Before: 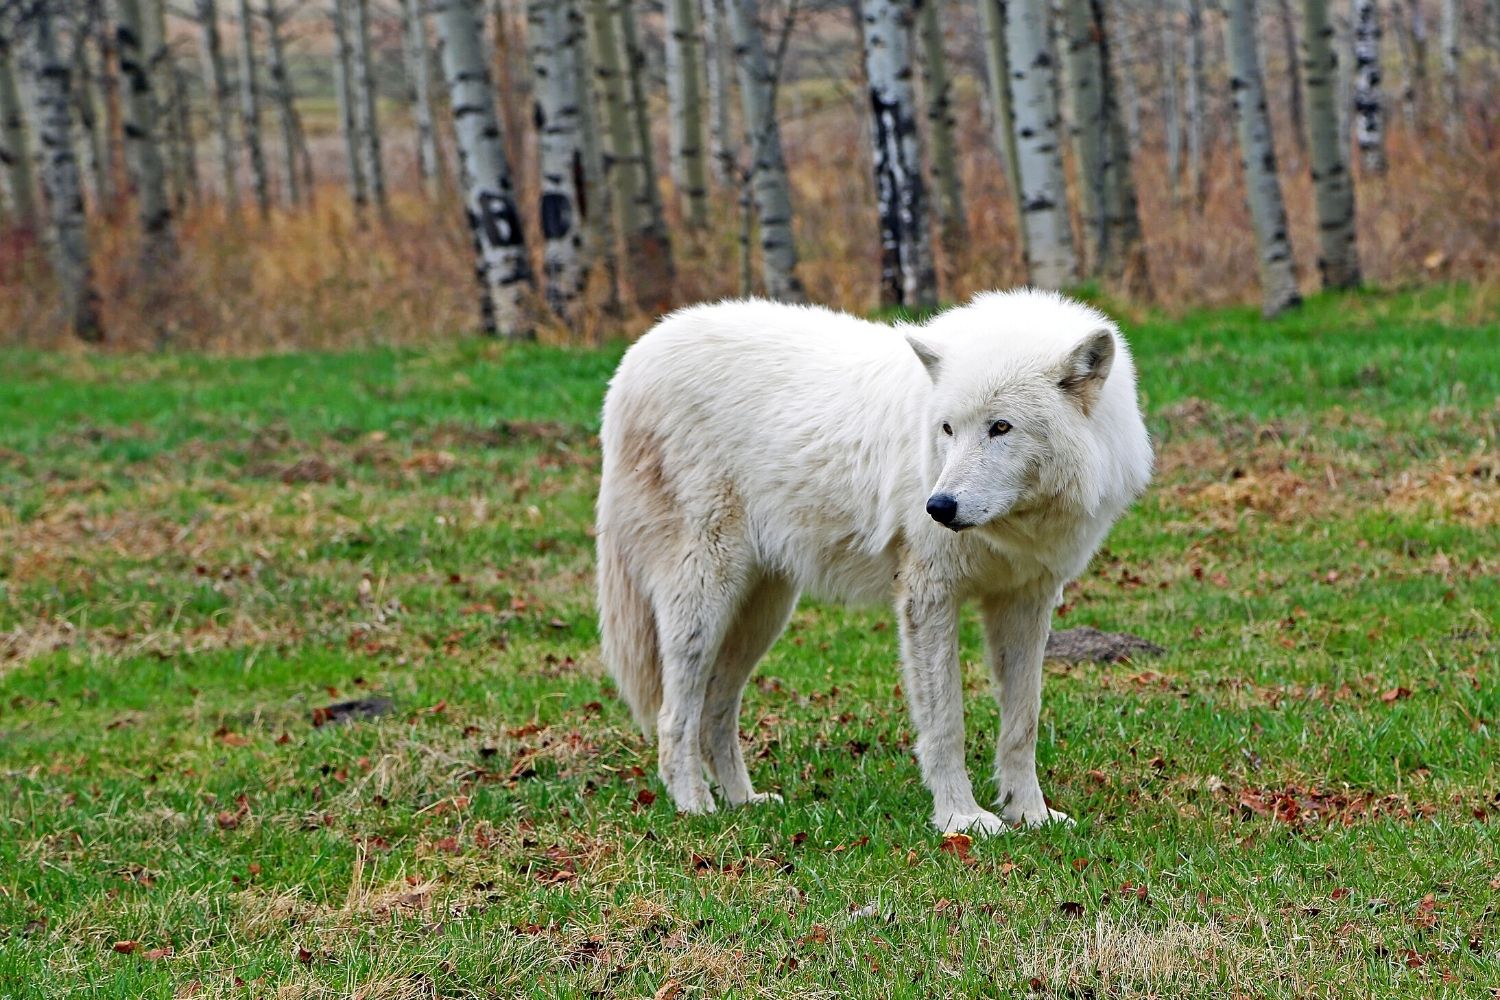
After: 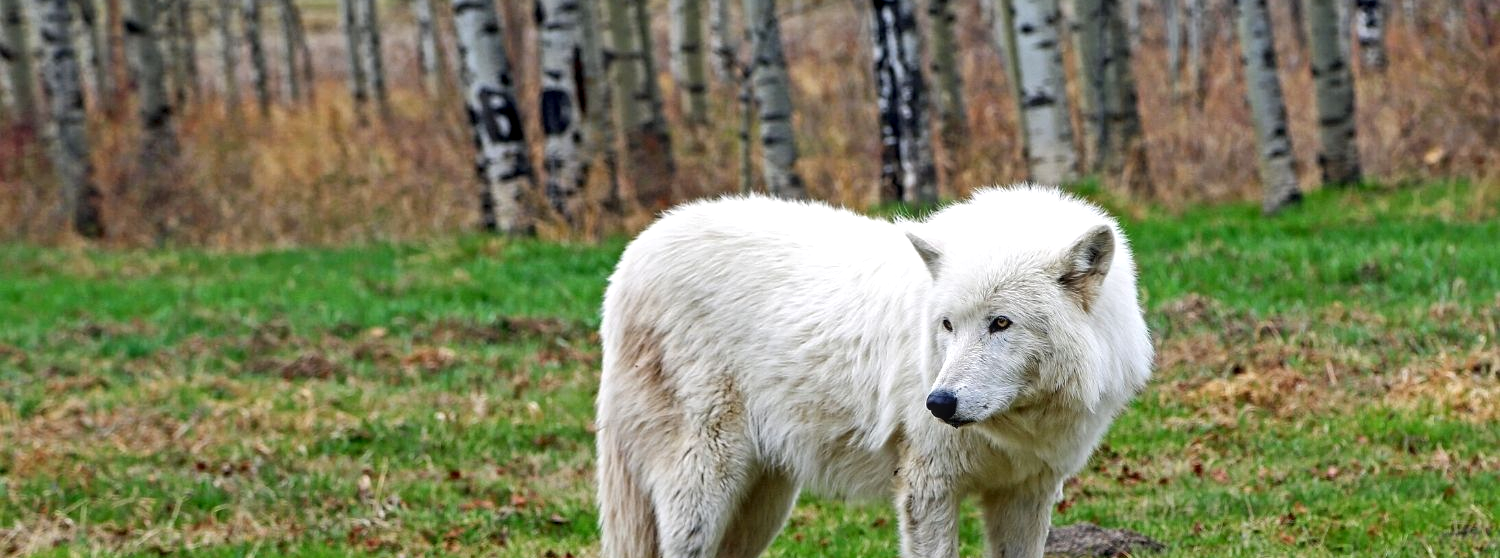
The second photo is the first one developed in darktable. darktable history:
crop and rotate: top 10.465%, bottom 33.711%
local contrast: detail 130%
exposure: black level correction -0.001, exposure 0.079 EV, compensate highlight preservation false
tone equalizer: smoothing 1
